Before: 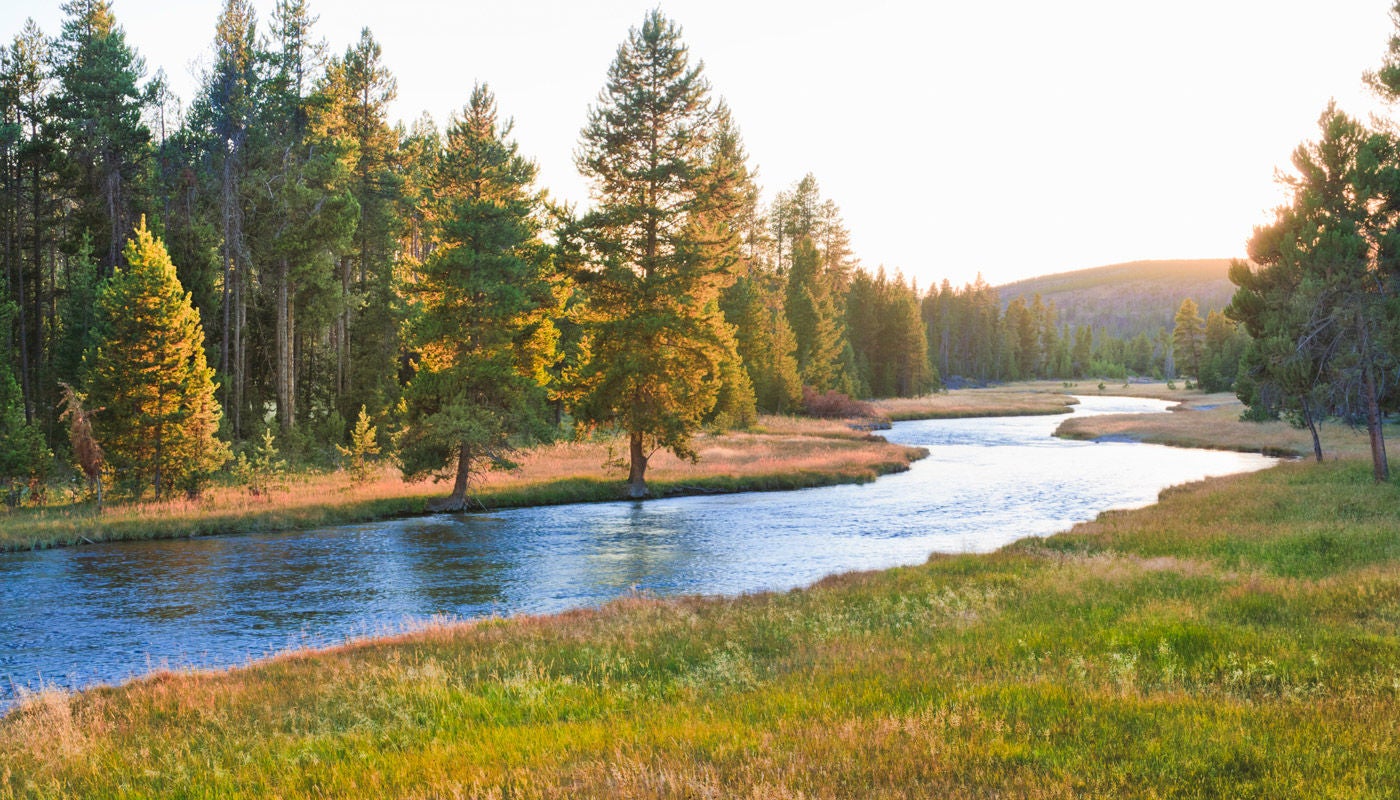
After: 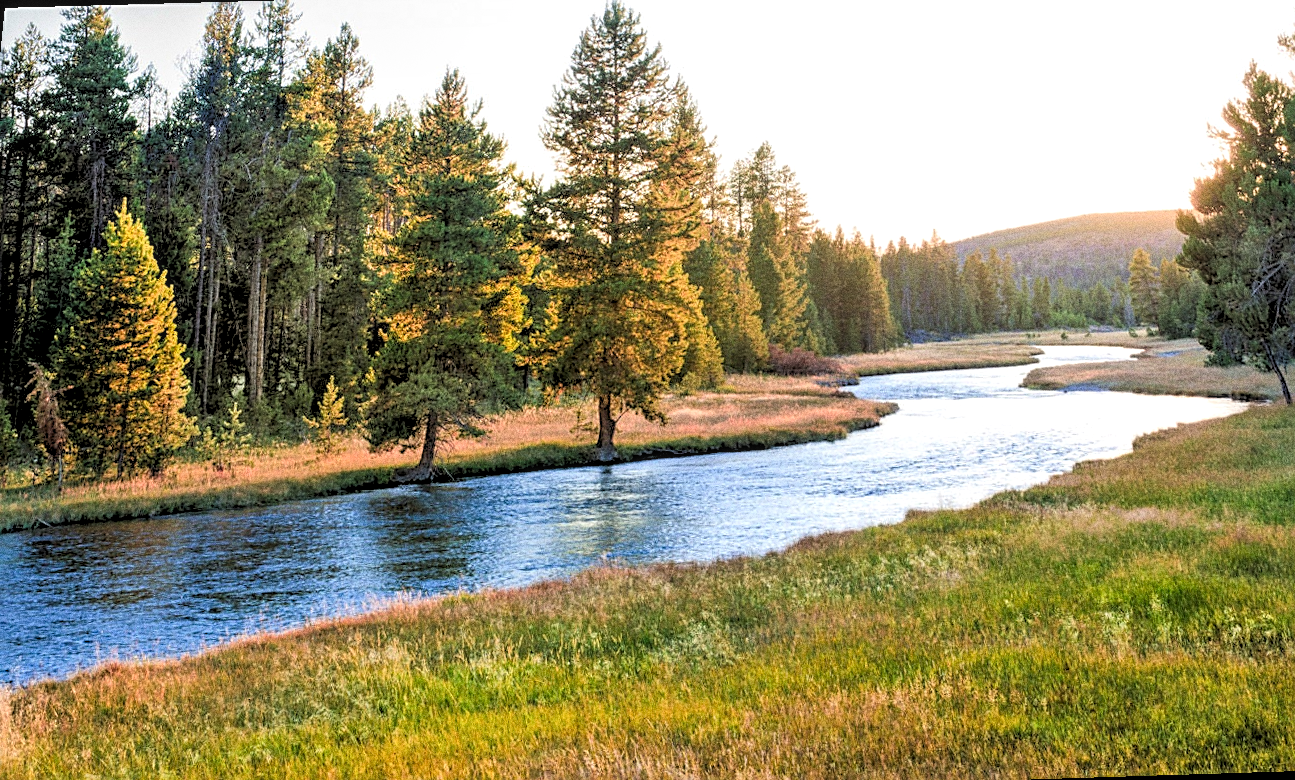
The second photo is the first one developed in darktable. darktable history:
rotate and perspective: rotation -1.68°, lens shift (vertical) -0.146, crop left 0.049, crop right 0.912, crop top 0.032, crop bottom 0.96
white balance: emerald 1
rgb levels: levels [[0.029, 0.461, 0.922], [0, 0.5, 1], [0, 0.5, 1]]
sharpen: amount 0.478
local contrast: on, module defaults
grain: coarseness 0.09 ISO, strength 40%
tone equalizer: on, module defaults
